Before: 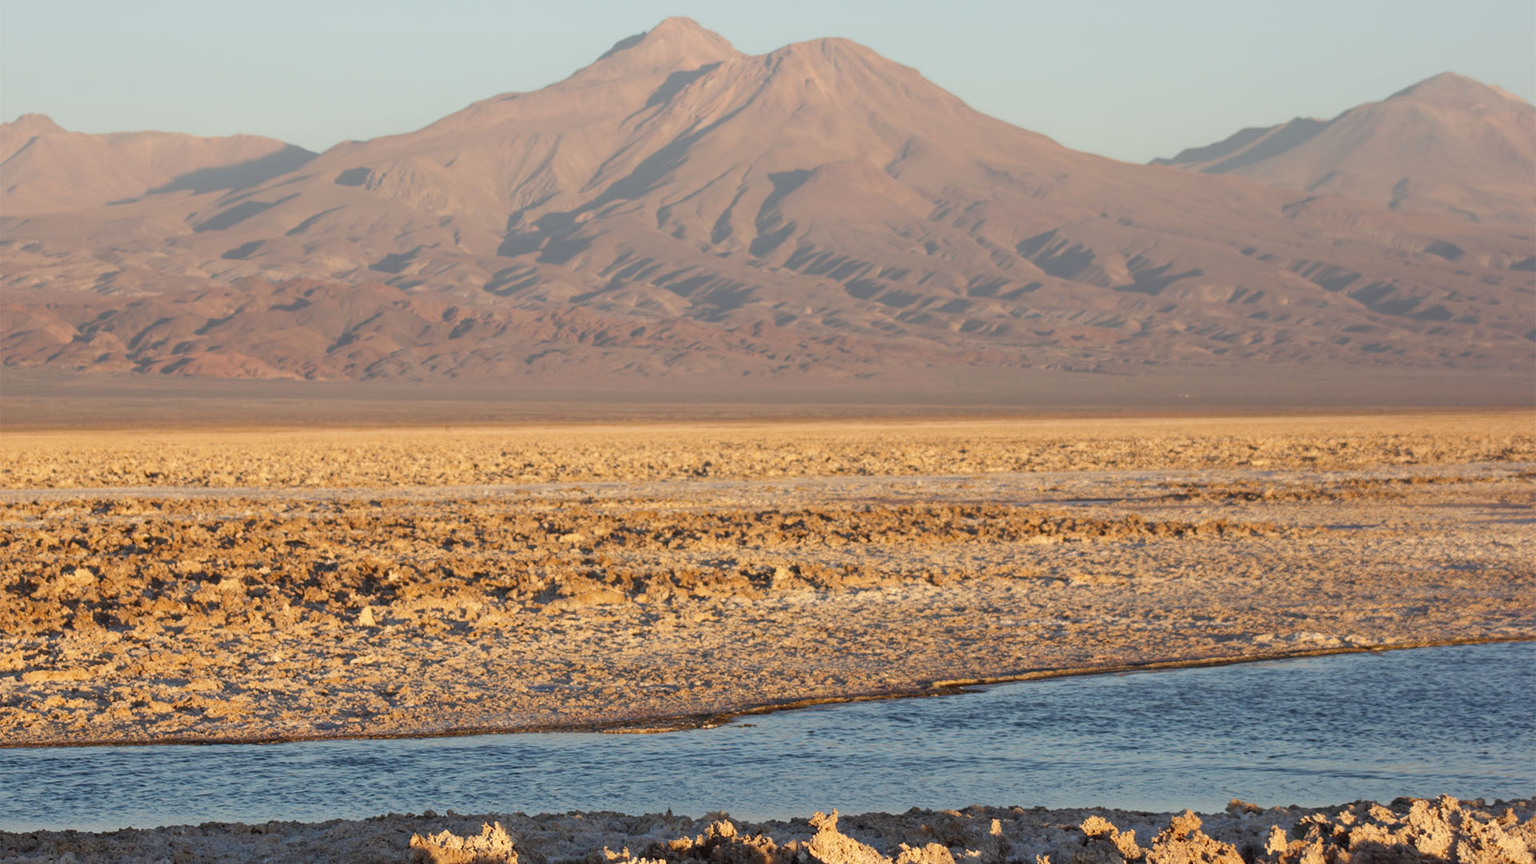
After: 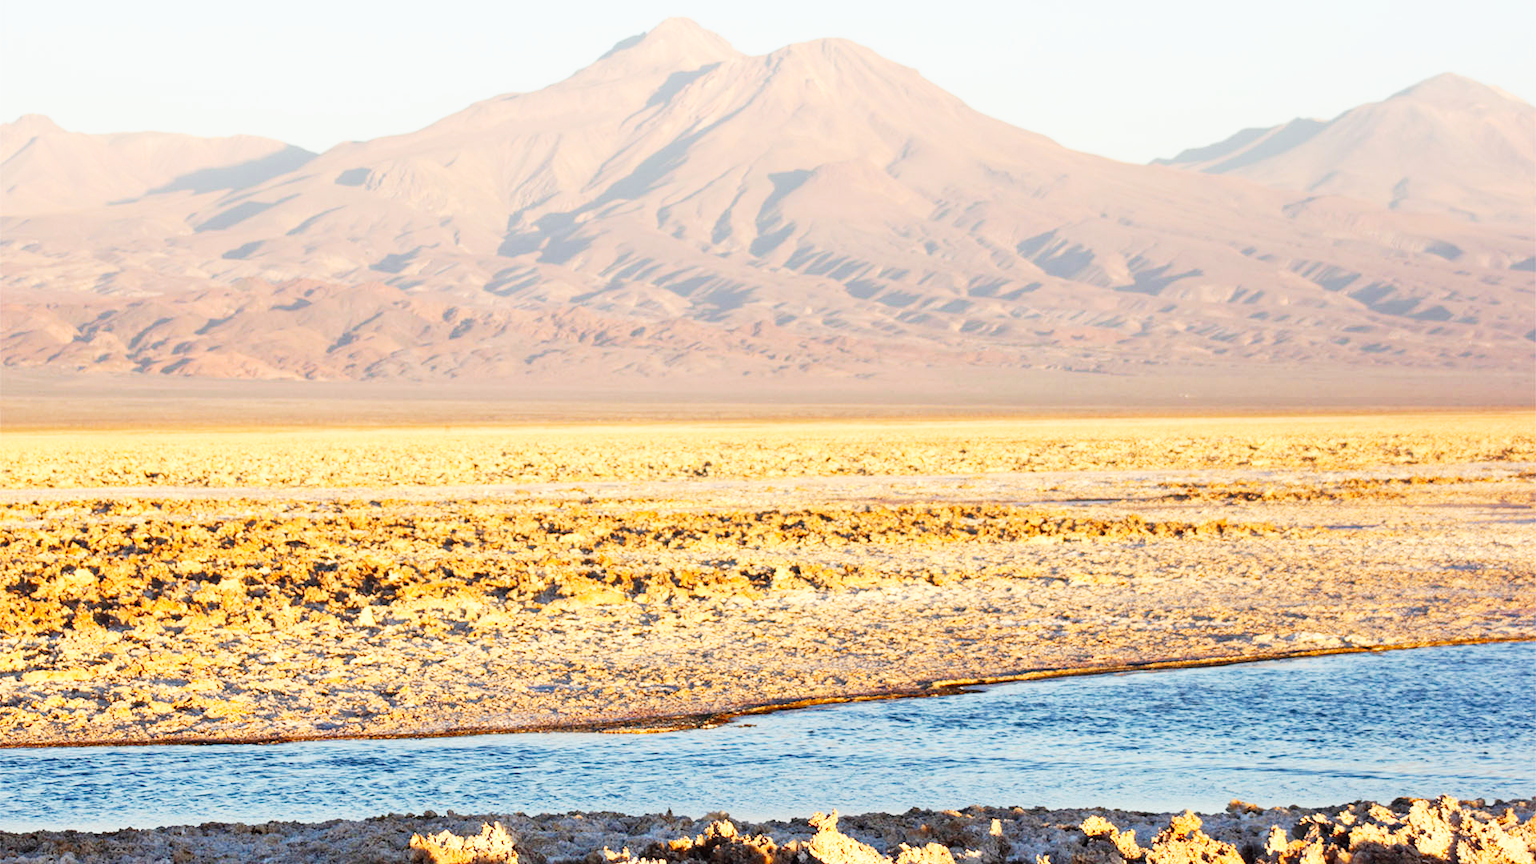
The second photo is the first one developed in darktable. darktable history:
contrast brightness saturation: contrast 0.043, saturation 0.155
base curve: curves: ch0 [(0, 0) (0.007, 0.004) (0.027, 0.03) (0.046, 0.07) (0.207, 0.54) (0.442, 0.872) (0.673, 0.972) (1, 1)], preserve colors none
